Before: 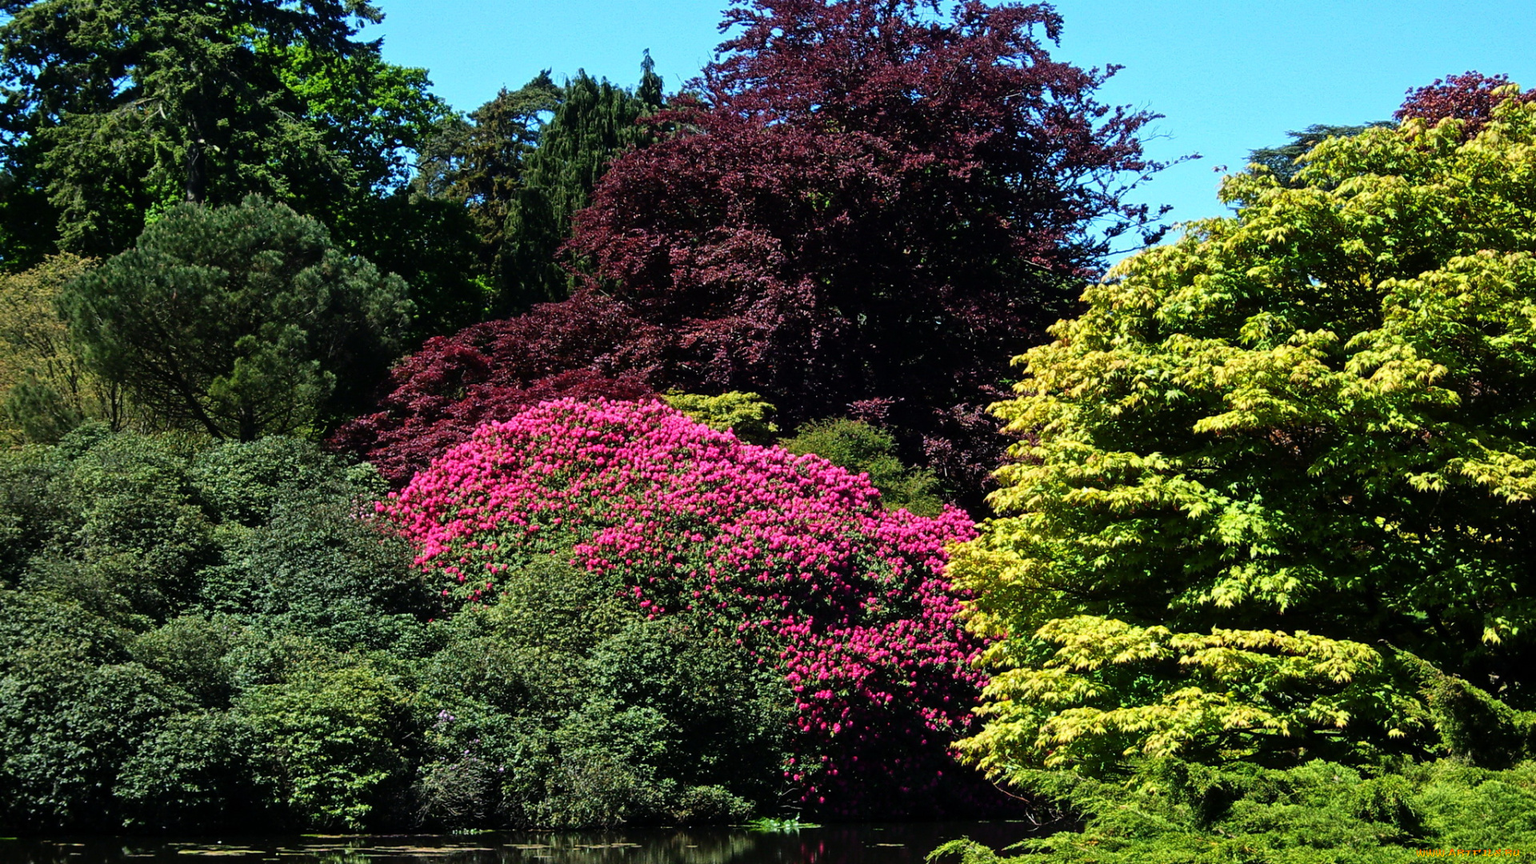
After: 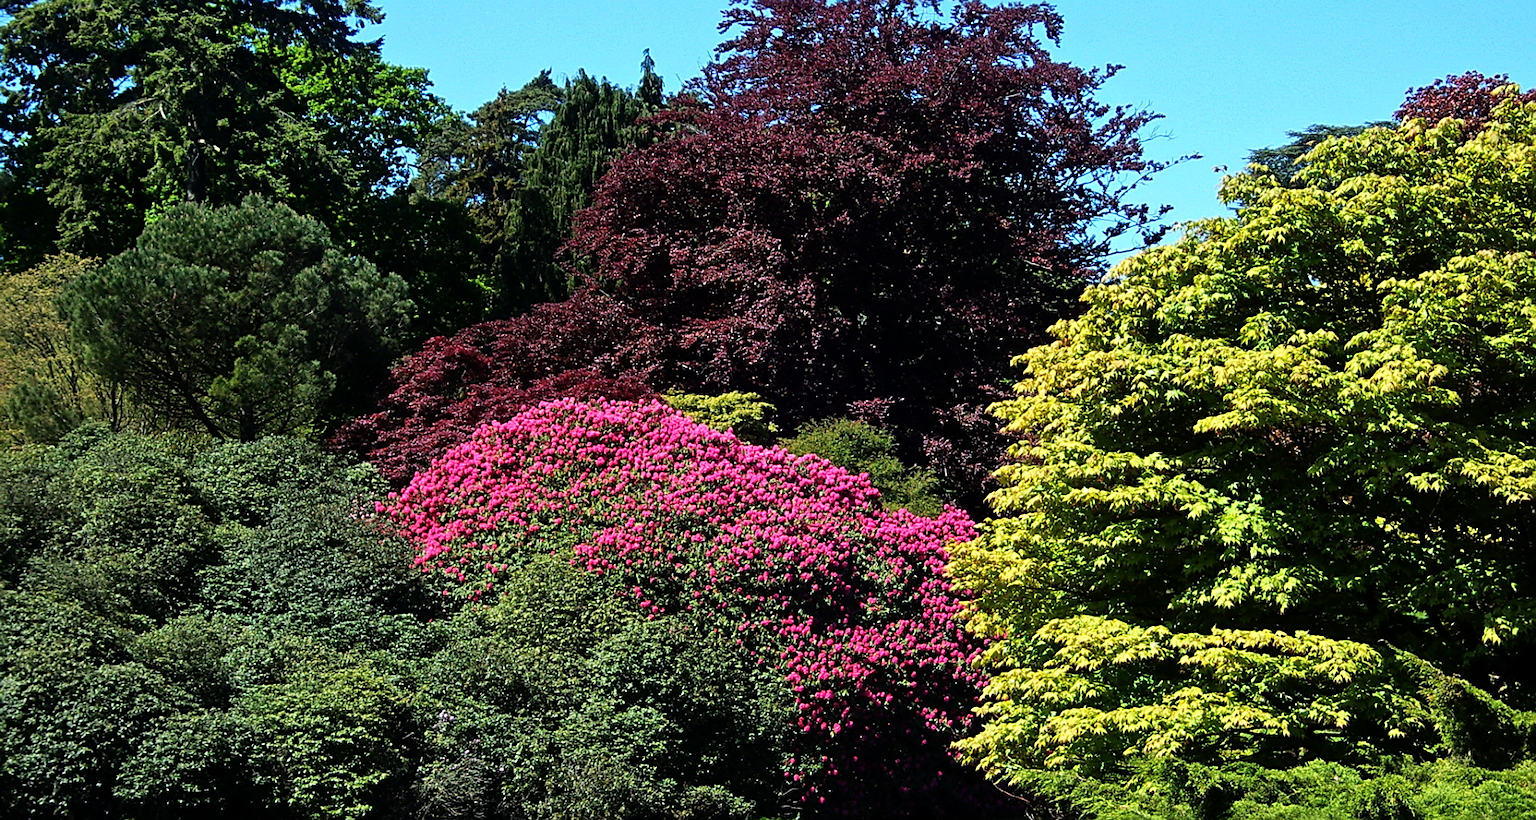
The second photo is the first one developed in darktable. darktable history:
sharpen: on, module defaults
local contrast: mode bilateral grid, contrast 99, coarseness 100, detail 108%, midtone range 0.2
crop and rotate: top 0.008%, bottom 5.042%
